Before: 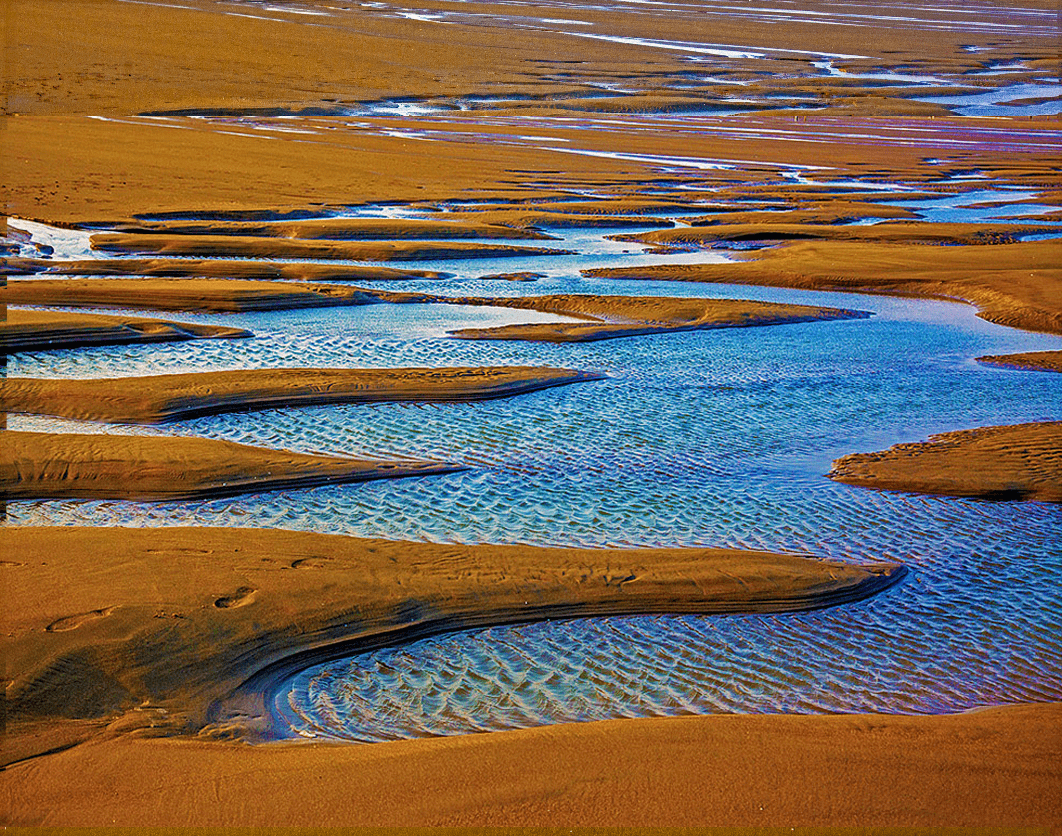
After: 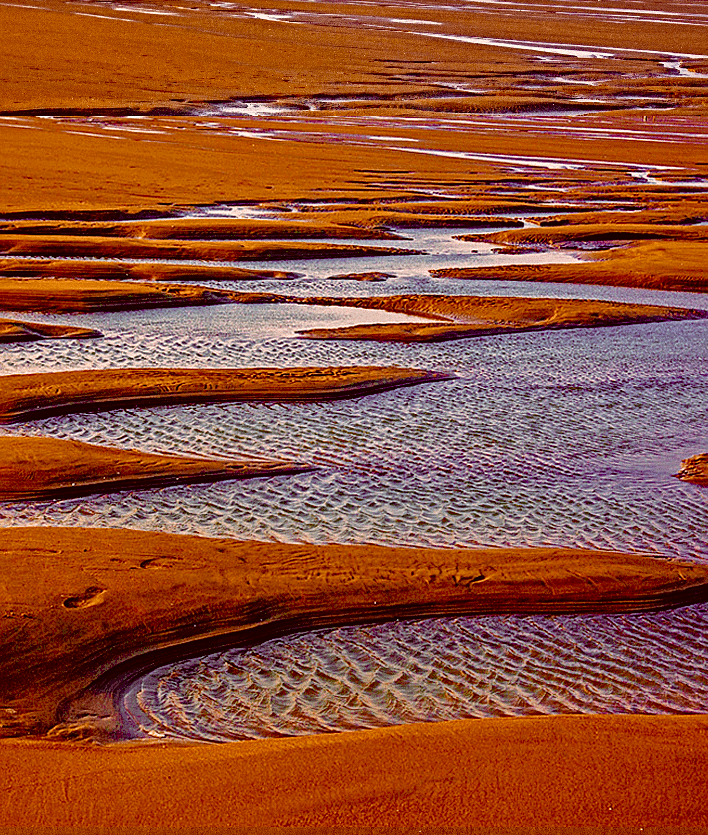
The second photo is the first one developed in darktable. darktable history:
crop and rotate: left 14.285%, right 19.044%
color correction: highlights a* 9.29, highlights b* 8.97, shadows a* 39.28, shadows b* 39.69, saturation 0.788
exposure: black level correction 0.028, exposure -0.074 EV, compensate highlight preservation false
sharpen: amount 0.217
